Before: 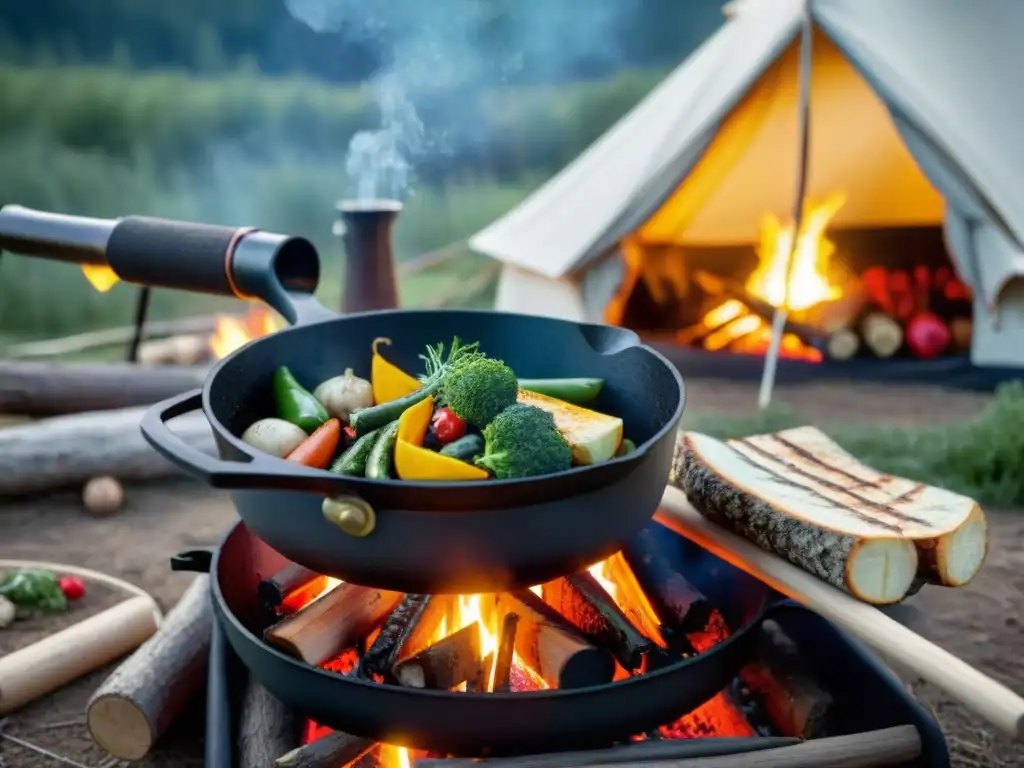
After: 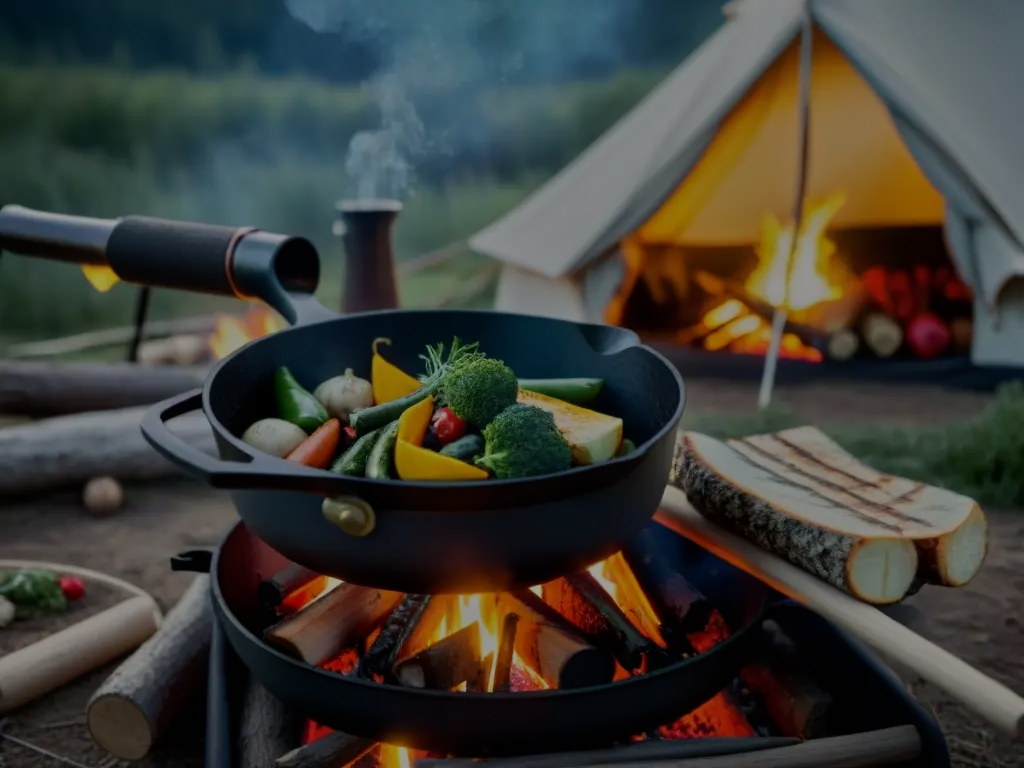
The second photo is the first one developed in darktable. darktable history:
tone equalizer: -8 EV -2 EV, -7 EV -2 EV, -6 EV -2 EV, -5 EV -2 EV, -4 EV -2 EV, -3 EV -2 EV, -2 EV -2 EV, -1 EV -1.63 EV, +0 EV -2 EV
exposure: exposure 0.217 EV, compensate highlight preservation false
